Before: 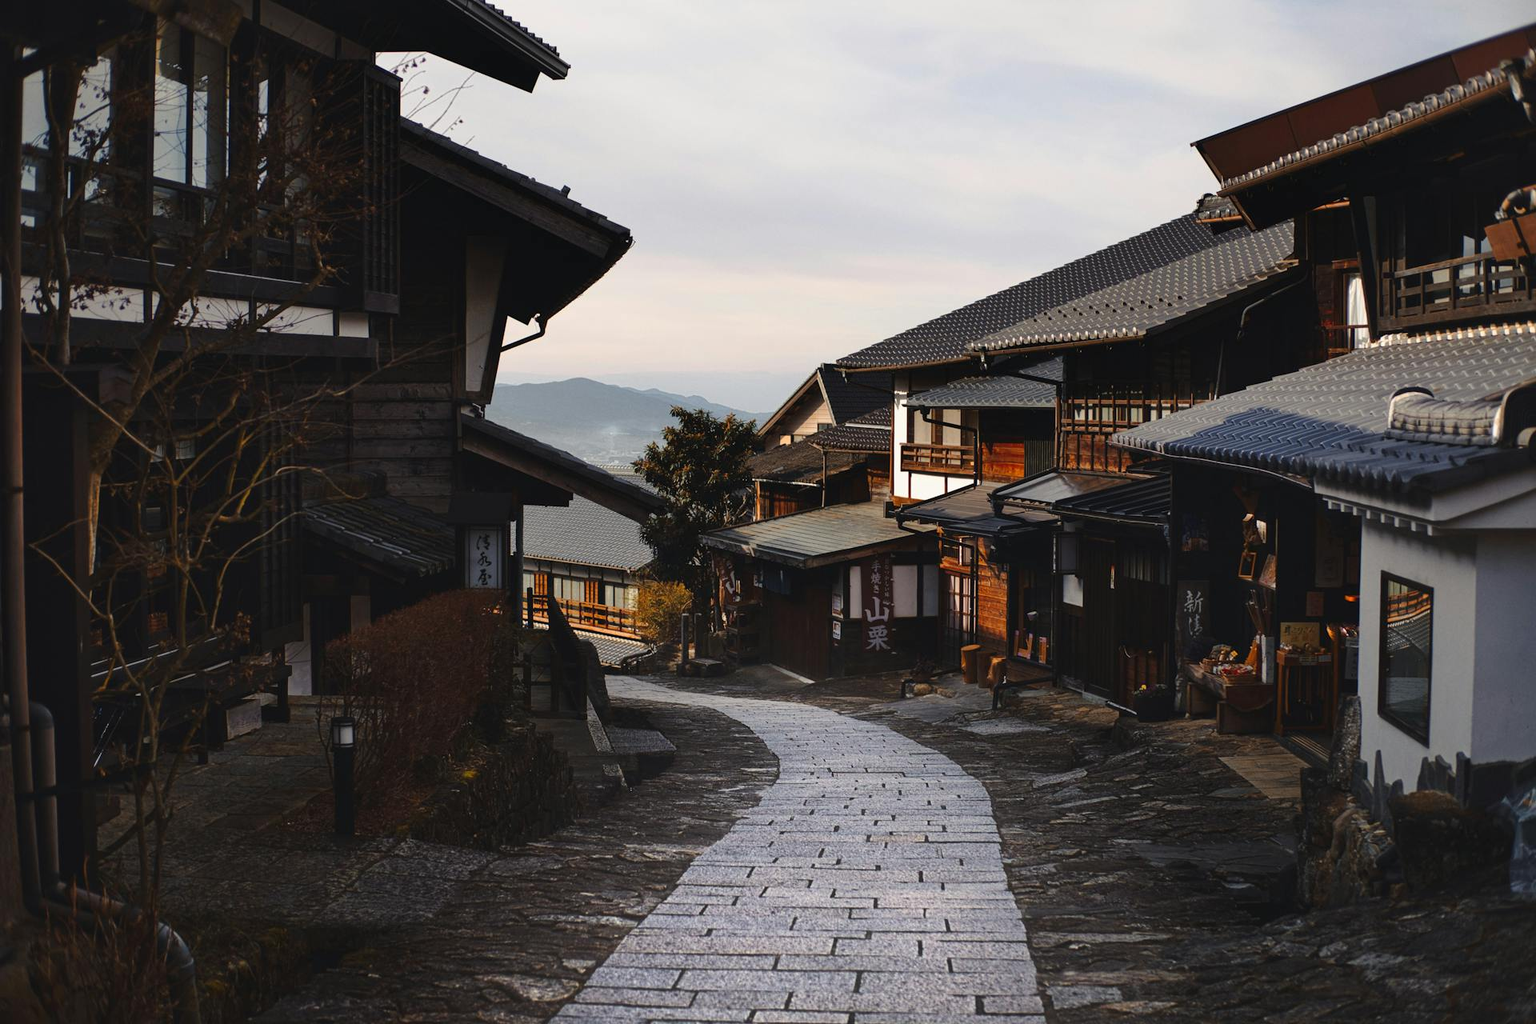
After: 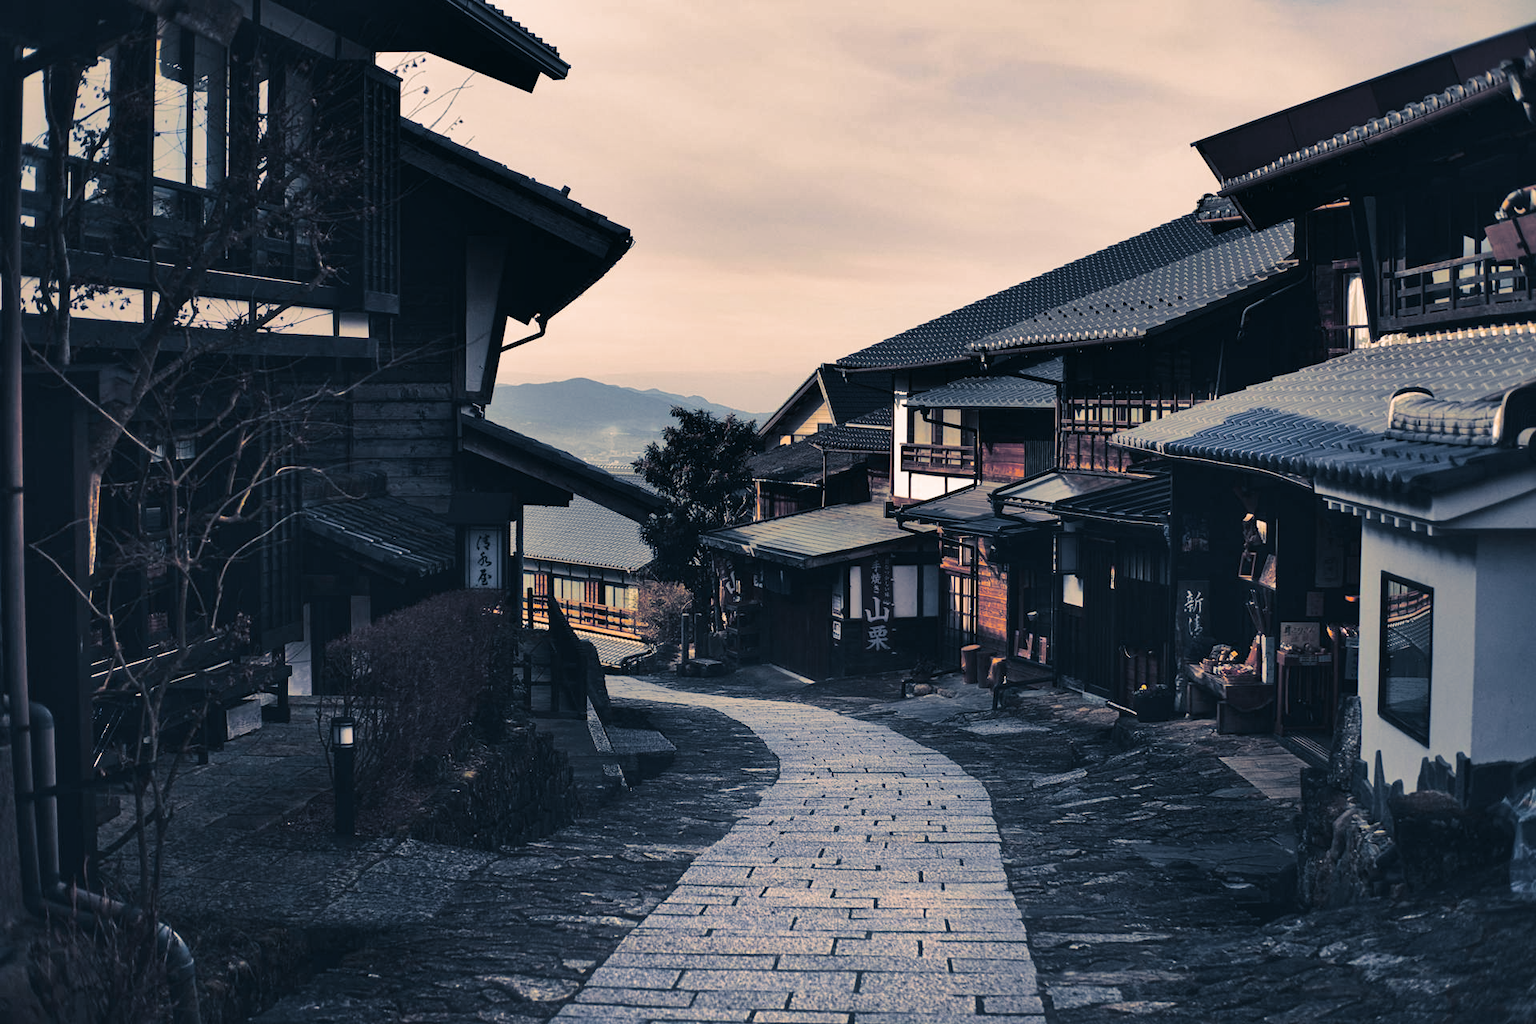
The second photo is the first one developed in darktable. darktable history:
split-toning: shadows › hue 226.8°, shadows › saturation 0.56, highlights › hue 28.8°, balance -40, compress 0%
shadows and highlights: low approximation 0.01, soften with gaussian
color correction: highlights a* 4.02, highlights b* 4.98, shadows a* -7.55, shadows b* 4.98
